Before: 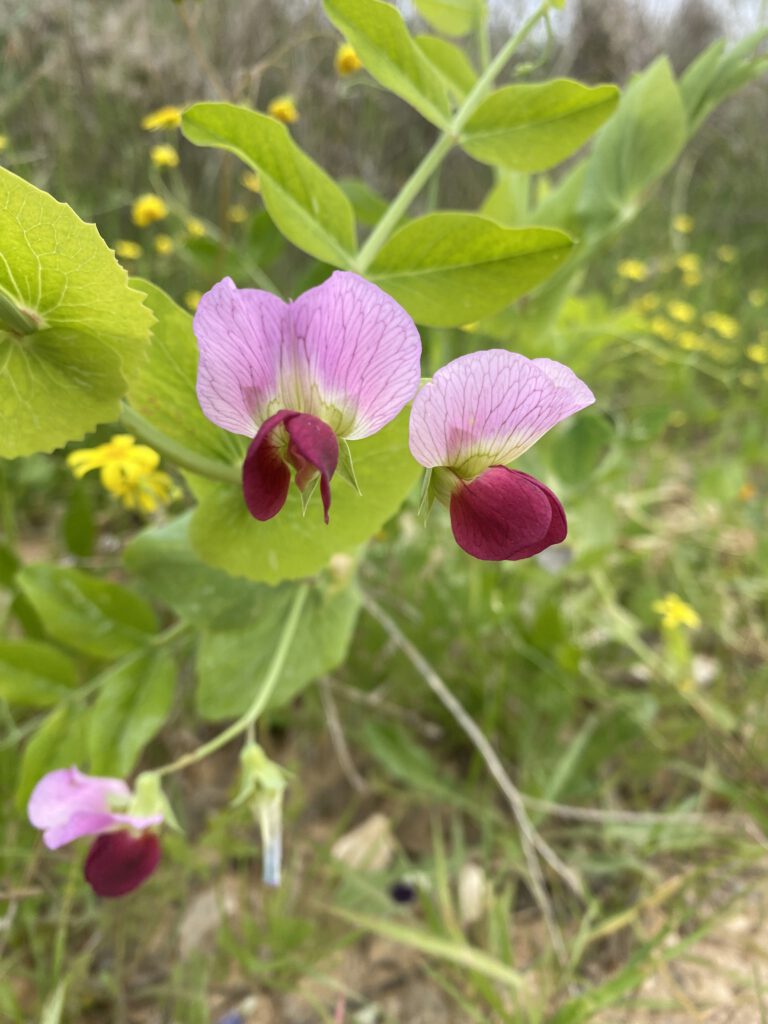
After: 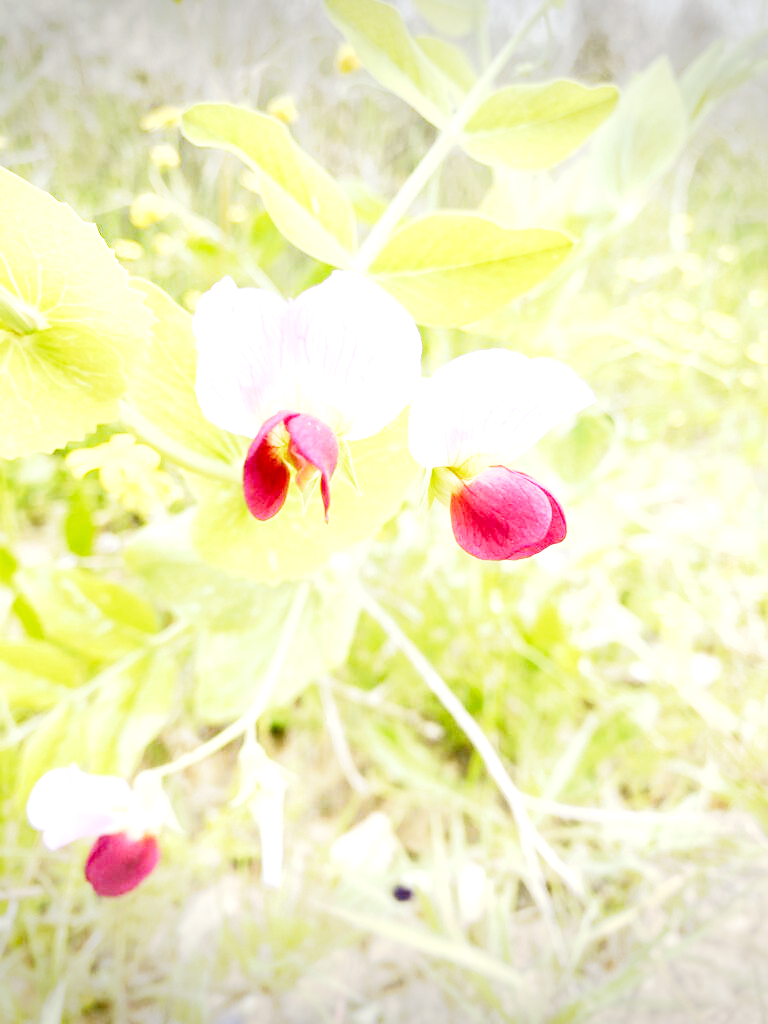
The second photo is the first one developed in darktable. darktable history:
exposure: black level correction 0.001, exposure 1.714 EV, compensate highlight preservation false
base curve: curves: ch0 [(0, 0) (0, 0.001) (0.001, 0.001) (0.004, 0.002) (0.007, 0.004) (0.015, 0.013) (0.033, 0.045) (0.052, 0.096) (0.075, 0.17) (0.099, 0.241) (0.163, 0.42) (0.219, 0.55) (0.259, 0.616) (0.327, 0.722) (0.365, 0.765) (0.522, 0.873) (0.547, 0.881) (0.689, 0.919) (0.826, 0.952) (1, 1)], preserve colors none
vignetting: fall-off start 99.55%, brightness -0.391, saturation 0.01, width/height ratio 1.303
